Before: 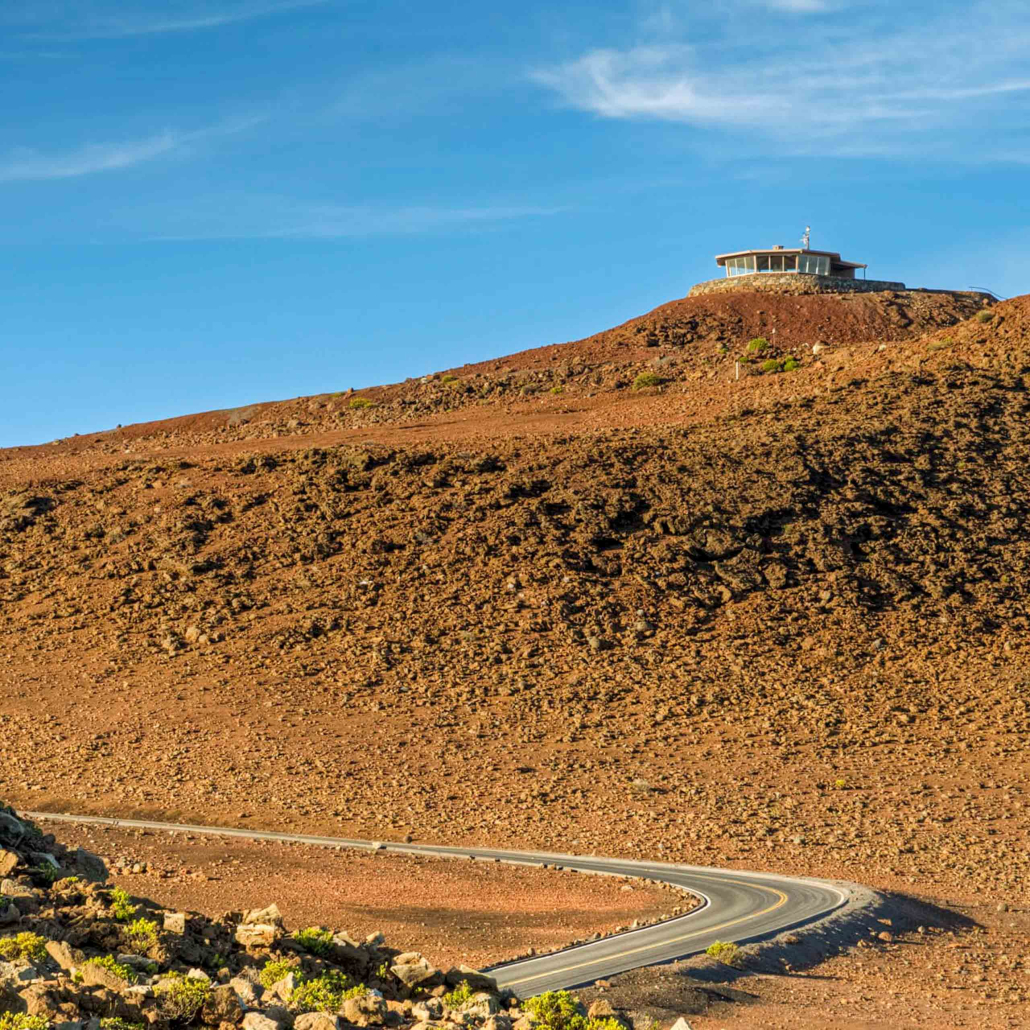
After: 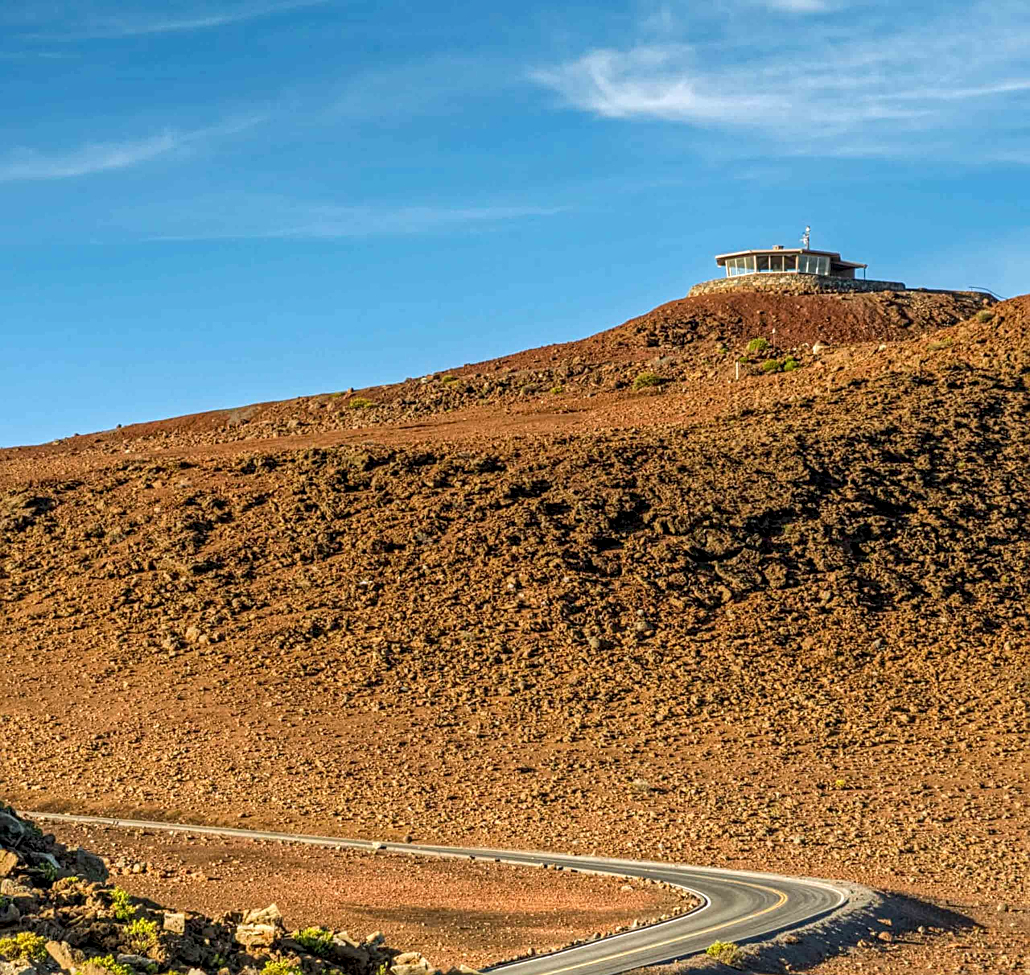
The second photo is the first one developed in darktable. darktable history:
crop and rotate: top 0.002%, bottom 5.254%
sharpen: on, module defaults
local contrast: on, module defaults
